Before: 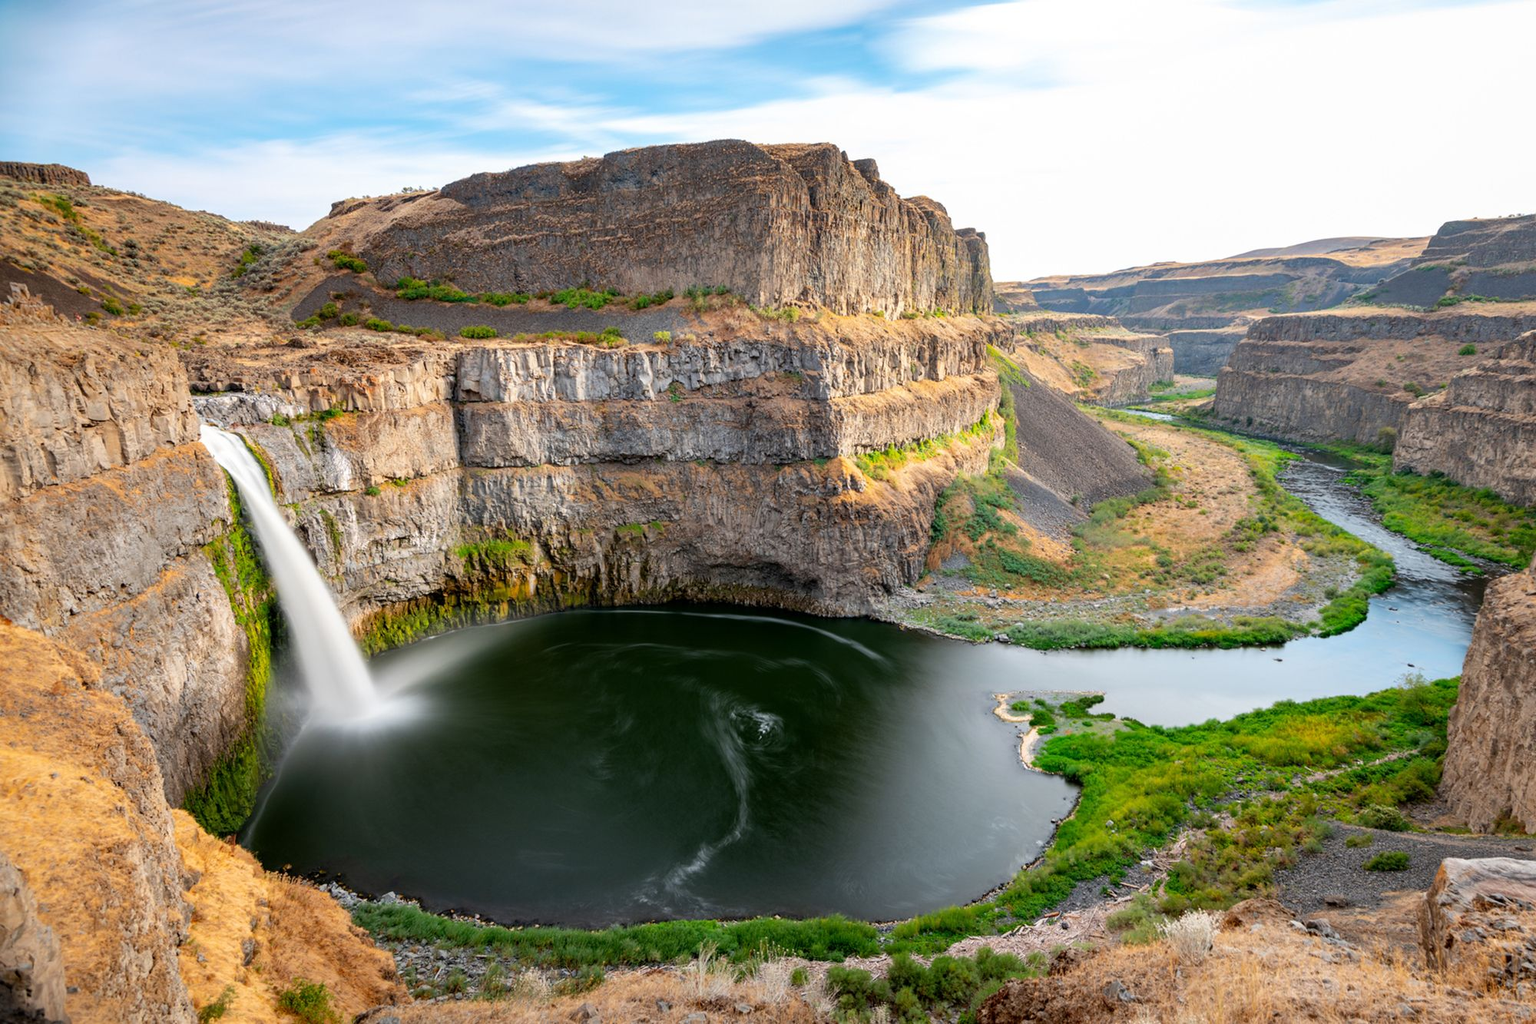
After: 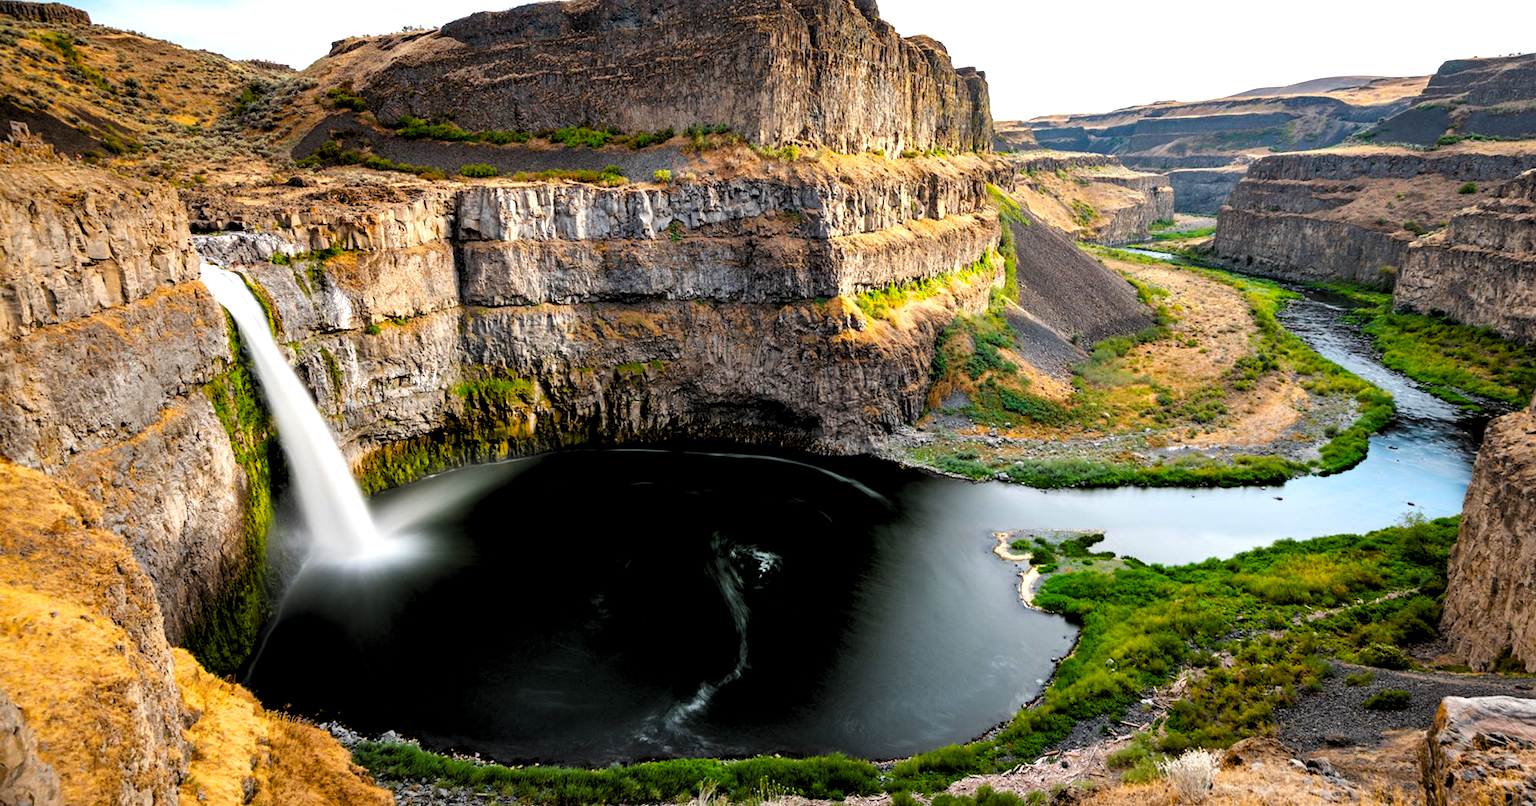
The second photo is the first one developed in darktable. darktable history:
contrast brightness saturation: saturation -0.096
shadows and highlights: shadows 36.48, highlights -26.82, highlights color adjustment 56.49%, soften with gaussian
color balance rgb: linear chroma grading › shadows 9.588%, linear chroma grading › highlights 9.756%, linear chroma grading › global chroma 15.391%, linear chroma grading › mid-tones 14.859%, perceptual saturation grading › global saturation 20%, perceptual saturation grading › highlights -24.921%, perceptual saturation grading › shadows 25.576%, global vibrance 9.647%
crop and rotate: top 15.763%, bottom 5.403%
levels: levels [0.182, 0.542, 0.902]
